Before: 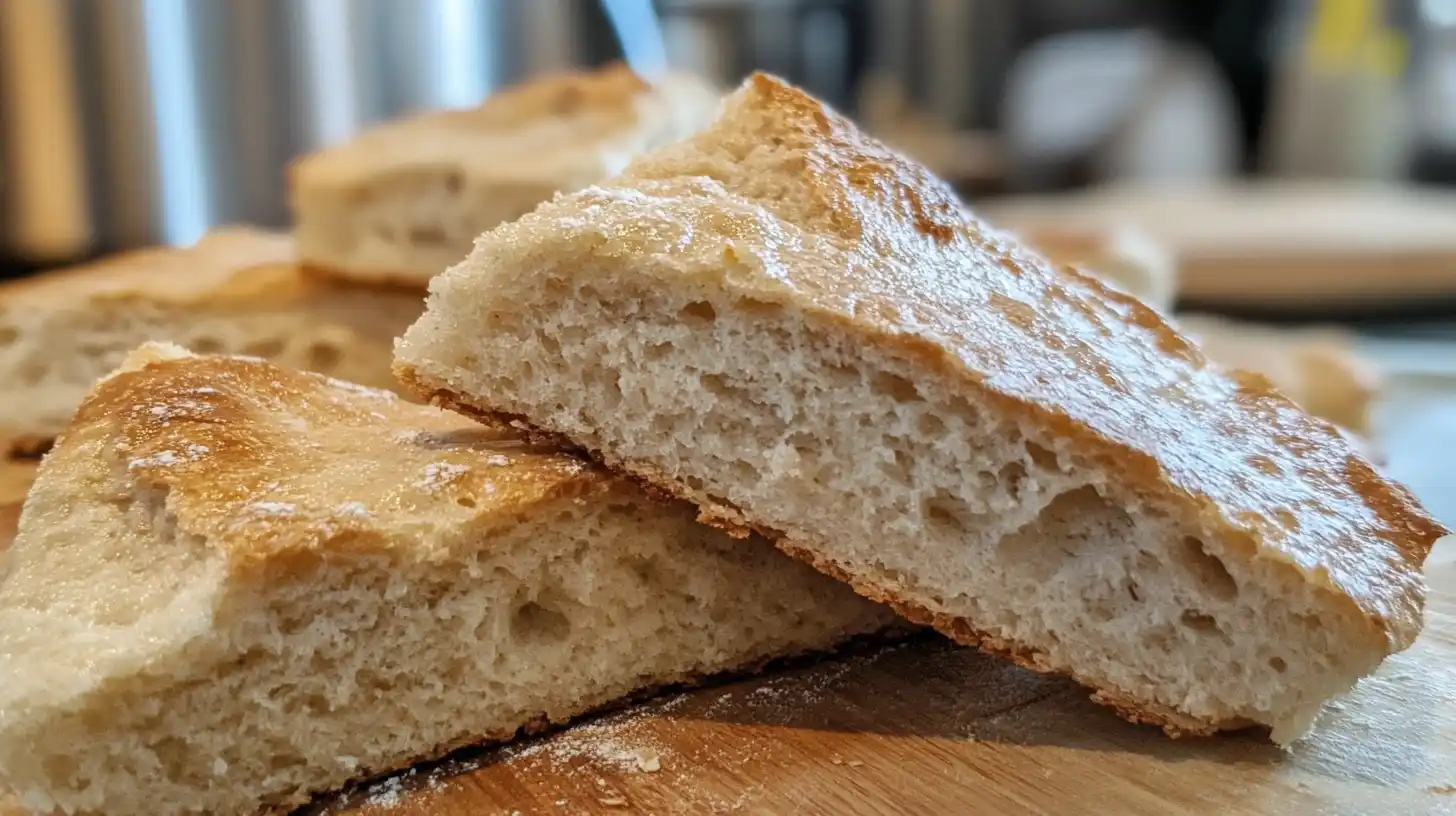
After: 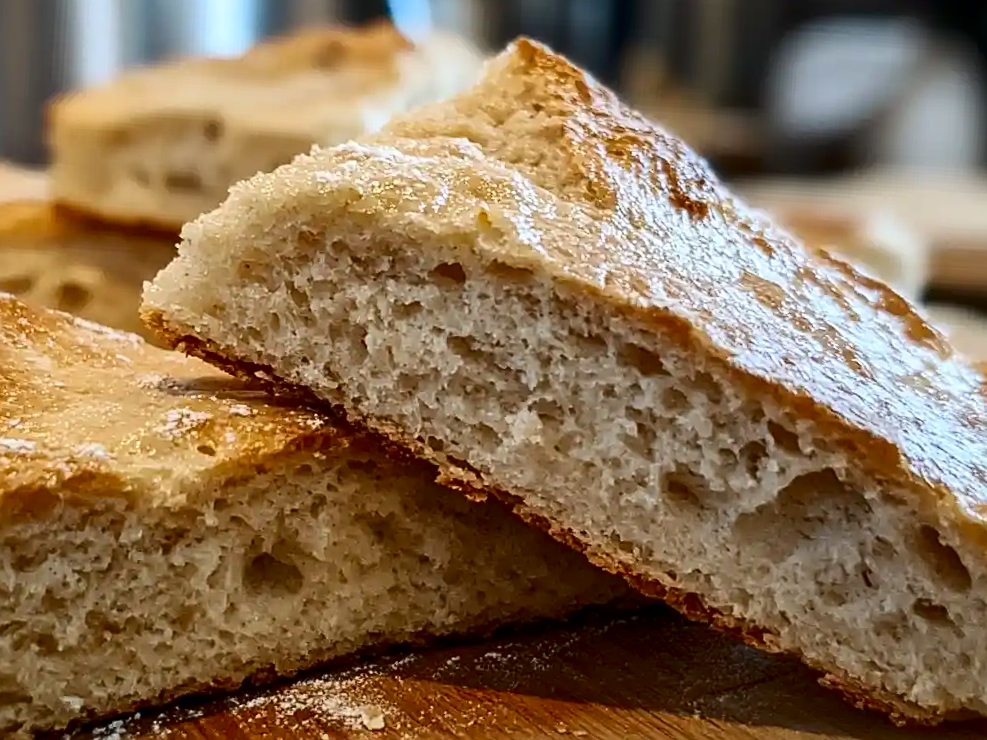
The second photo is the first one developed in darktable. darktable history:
contrast brightness saturation: contrast 0.213, brightness -0.115, saturation 0.21
sharpen: on, module defaults
crop and rotate: angle -3.3°, left 14.231%, top 0.017%, right 11.053%, bottom 0.015%
